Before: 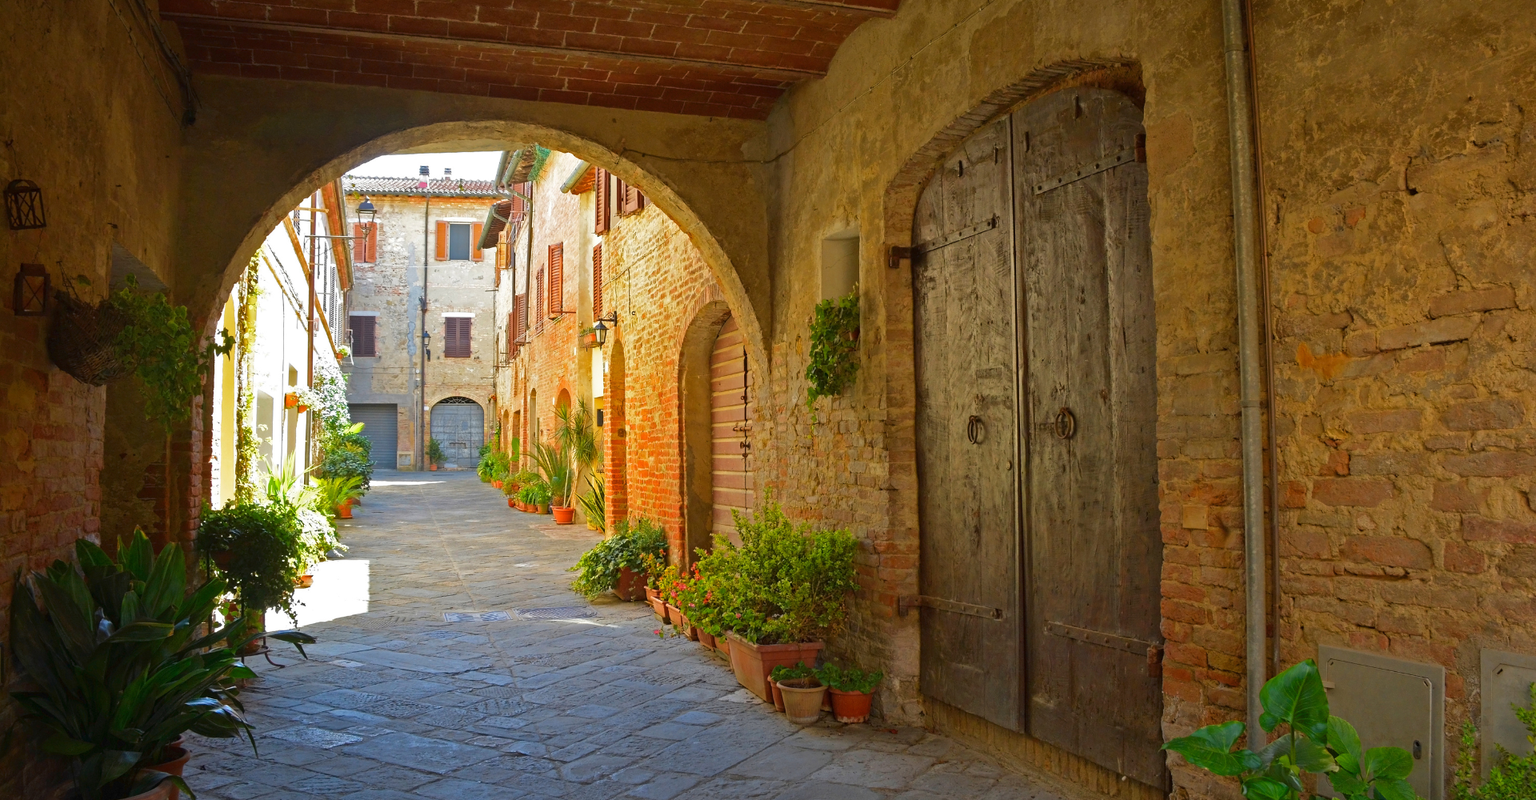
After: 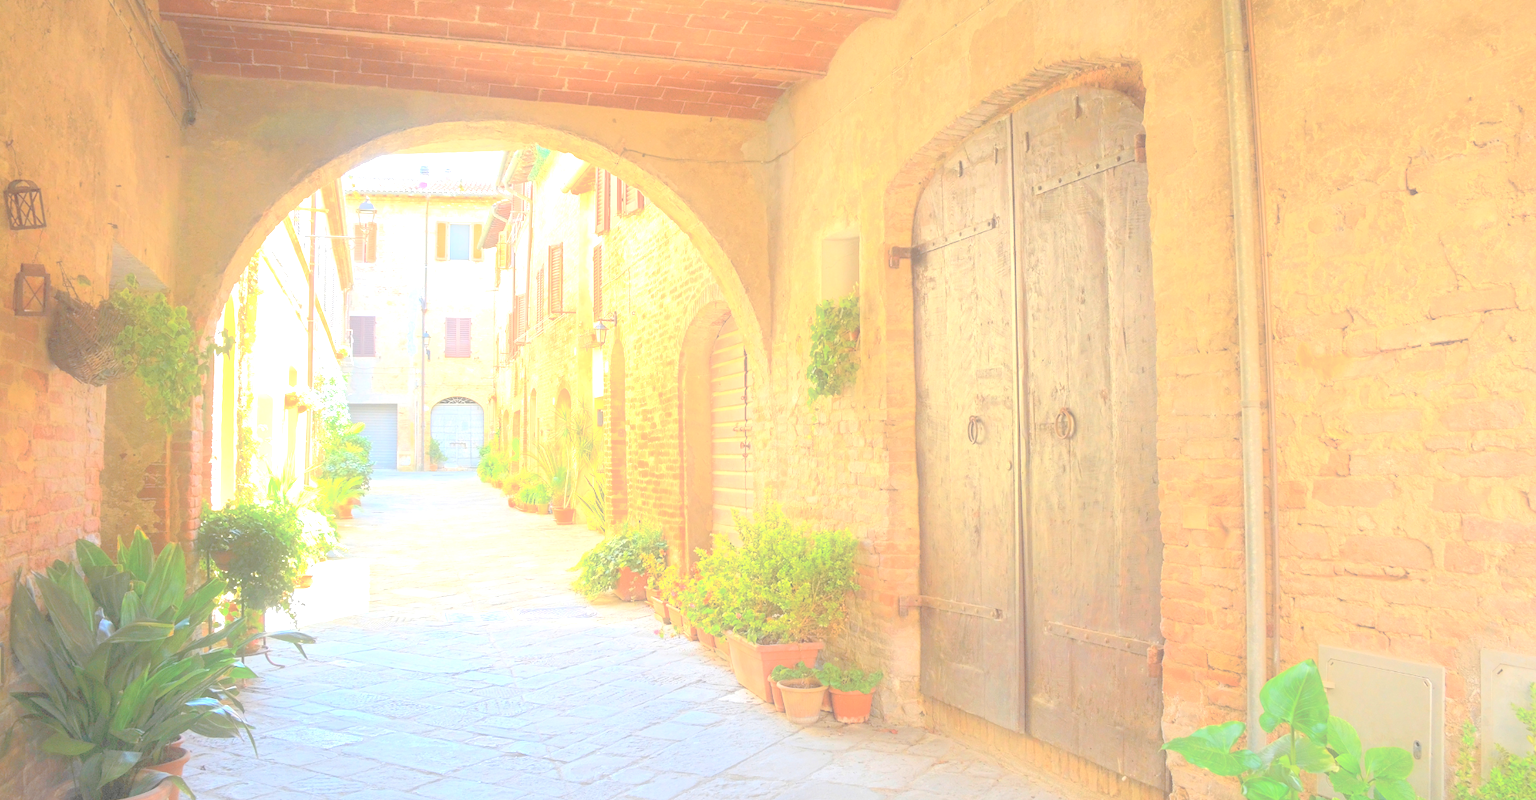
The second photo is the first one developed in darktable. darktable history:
soften: size 60.24%, saturation 65.46%, brightness 0.506 EV, mix 25.7%
exposure: black level correction 0.001, exposure 1.84 EV, compensate highlight preservation false
tone equalizer: -8 EV -1.84 EV, -7 EV -1.16 EV, -6 EV -1.62 EV, smoothing diameter 25%, edges refinement/feathering 10, preserve details guided filter
contrast brightness saturation: brightness 1
